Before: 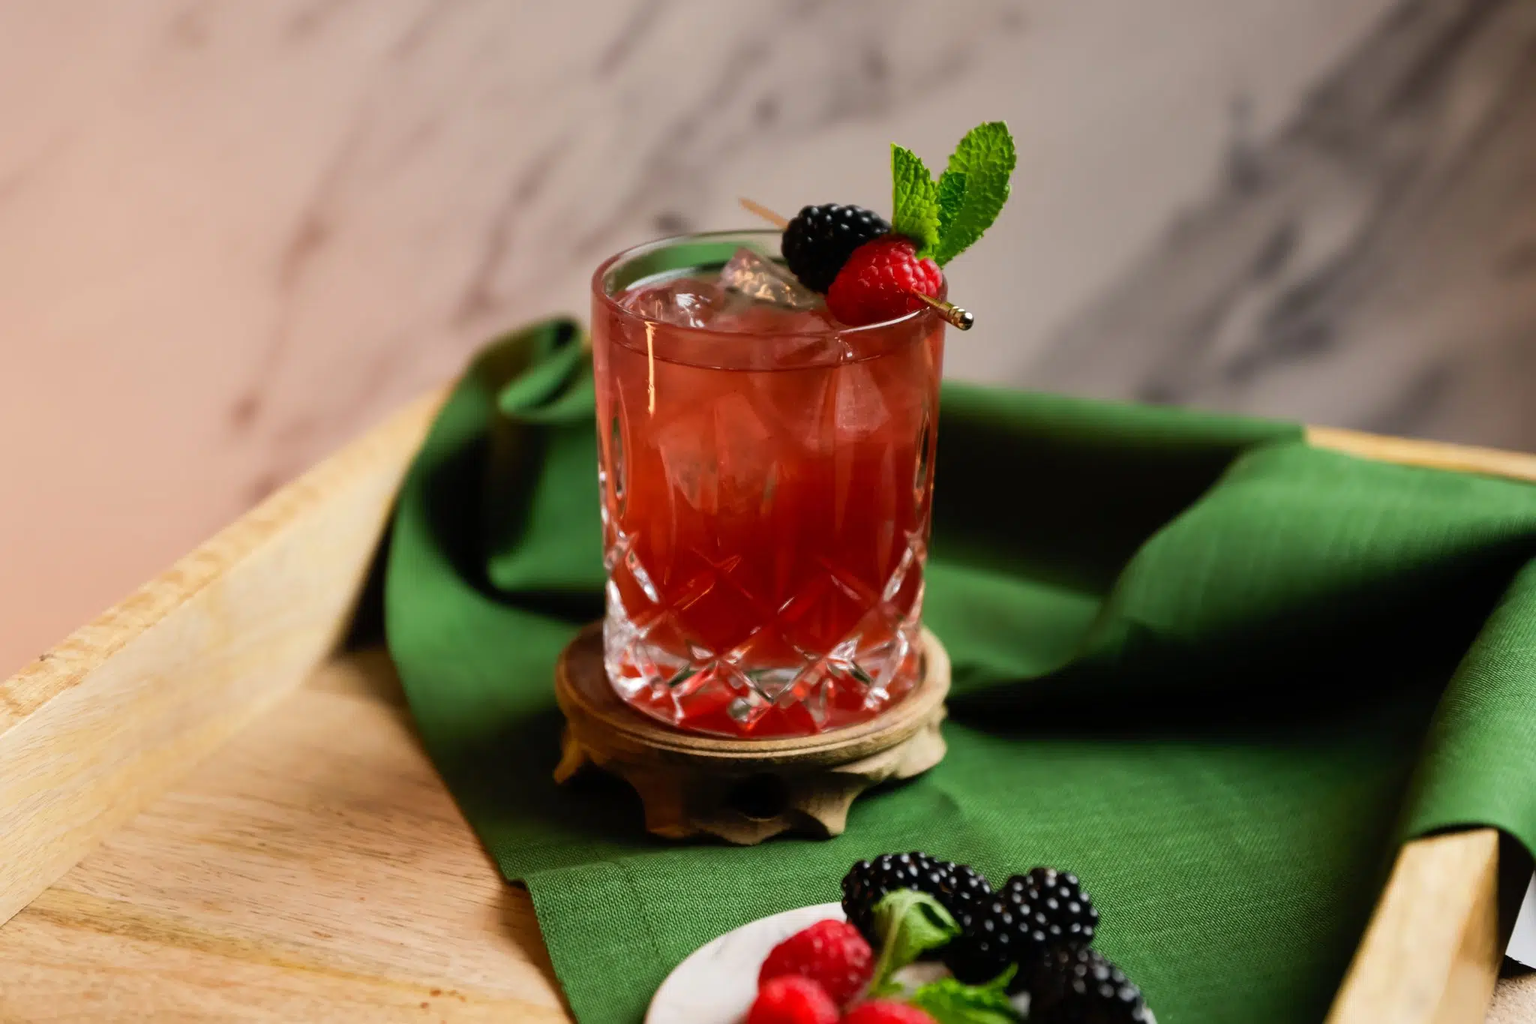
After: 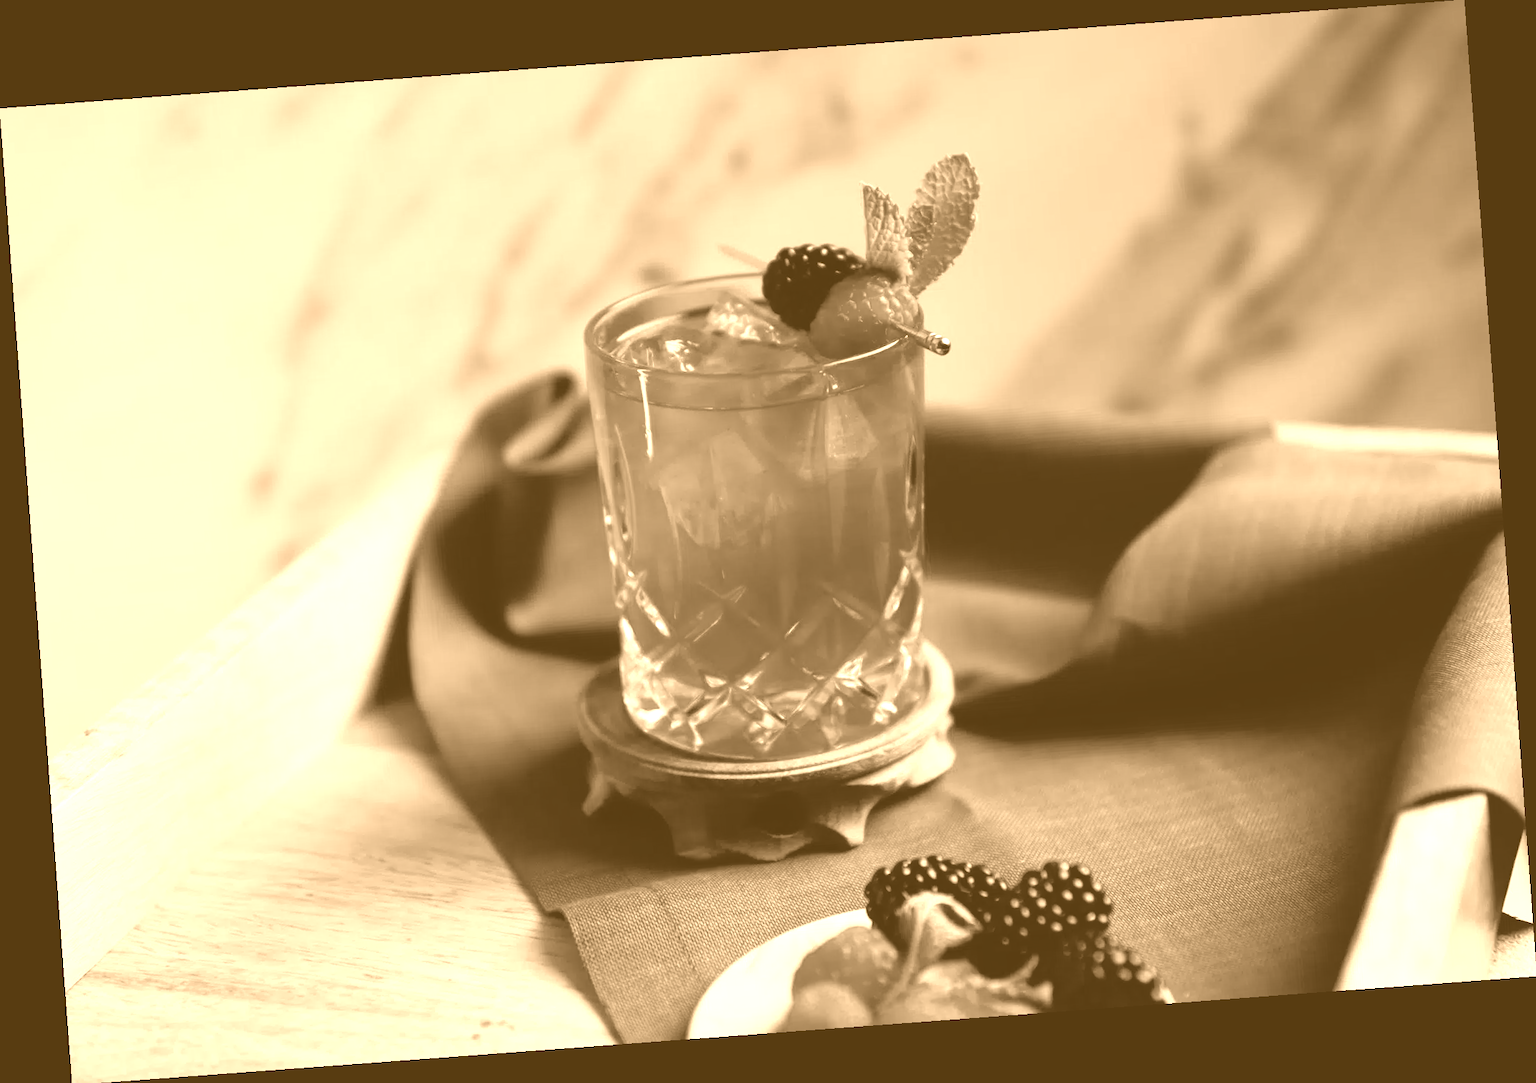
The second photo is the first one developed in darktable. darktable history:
colorize: hue 28.8°, source mix 100%
rotate and perspective: rotation -4.25°, automatic cropping off
